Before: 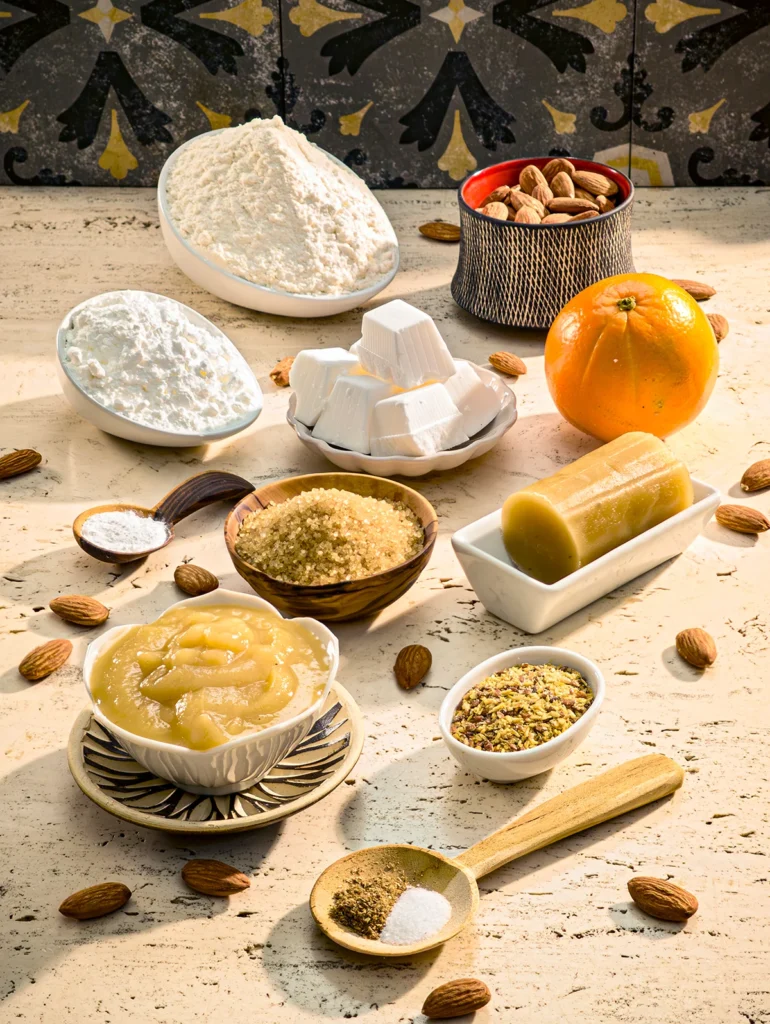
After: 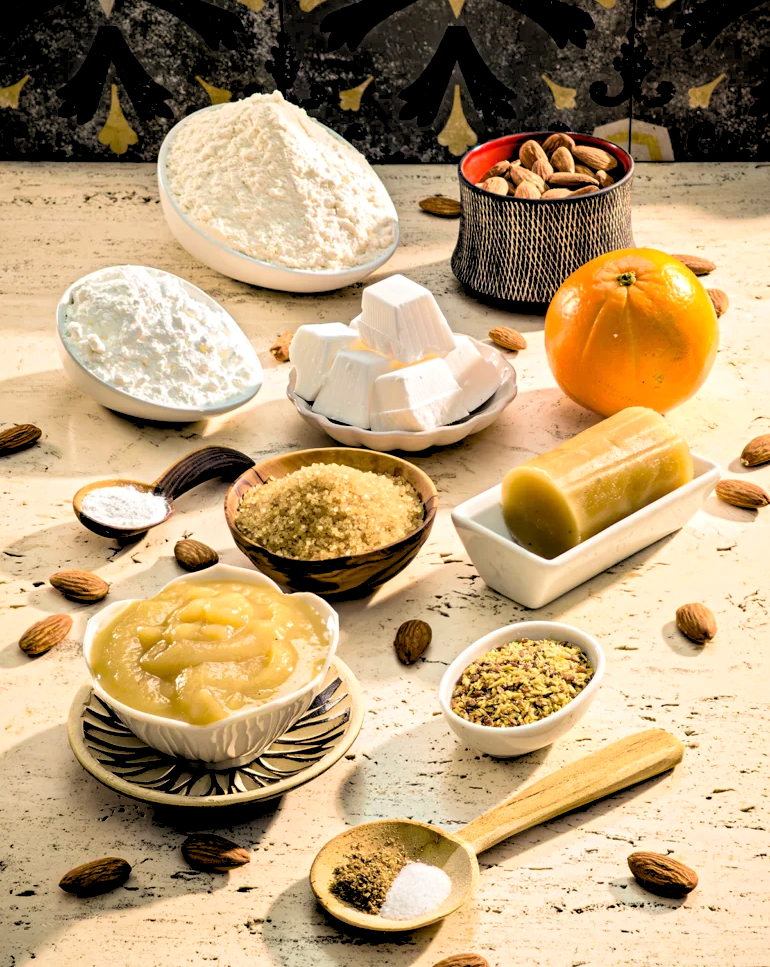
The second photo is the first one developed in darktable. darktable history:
velvia: on, module defaults
crop and rotate: top 2.479%, bottom 3.018%
rgb levels: levels [[0.029, 0.461, 0.922], [0, 0.5, 1], [0, 0.5, 1]]
